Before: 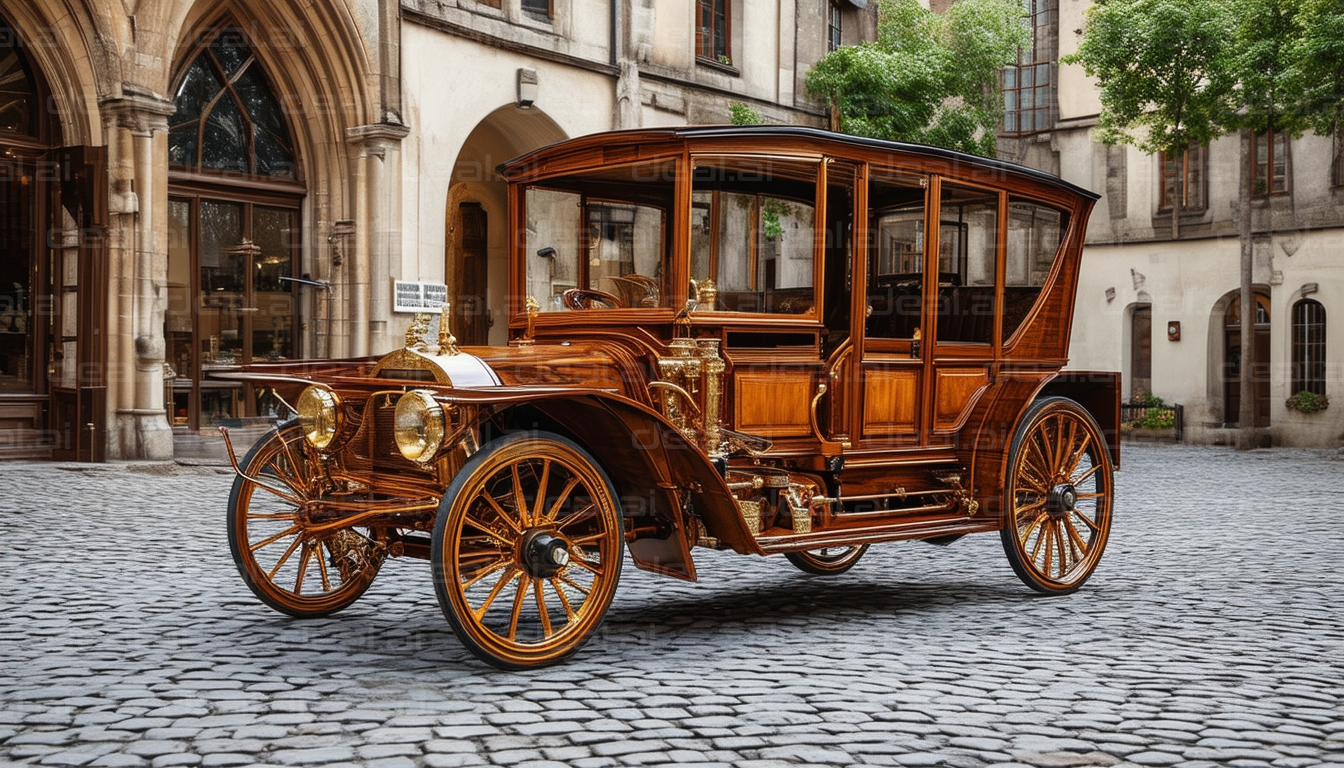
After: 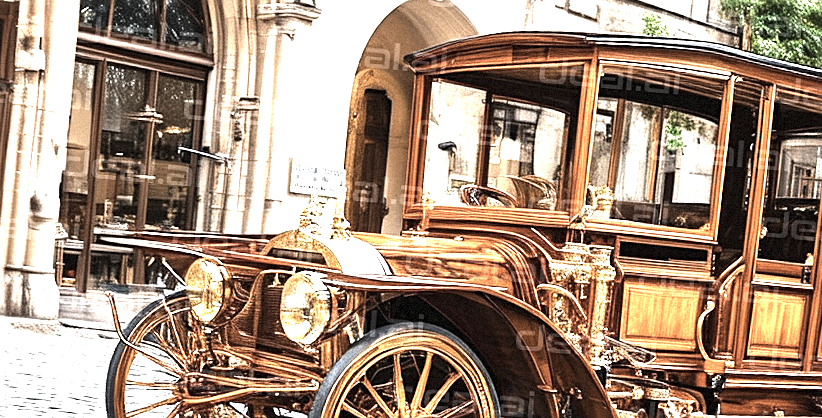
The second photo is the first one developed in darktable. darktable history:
sharpen: on, module defaults
grain: mid-tones bias 0%
color correction: saturation 0.57
tone equalizer: -8 EV -0.75 EV, -7 EV -0.7 EV, -6 EV -0.6 EV, -5 EV -0.4 EV, -3 EV 0.4 EV, -2 EV 0.6 EV, -1 EV 0.7 EV, +0 EV 0.75 EV, edges refinement/feathering 500, mask exposure compensation -1.57 EV, preserve details no
crop and rotate: angle -4.99°, left 2.122%, top 6.945%, right 27.566%, bottom 30.519%
color balance rgb: perceptual saturation grading › global saturation 10%, global vibrance 10%
exposure: black level correction 0, exposure 1.7 EV, compensate exposure bias true, compensate highlight preservation false
